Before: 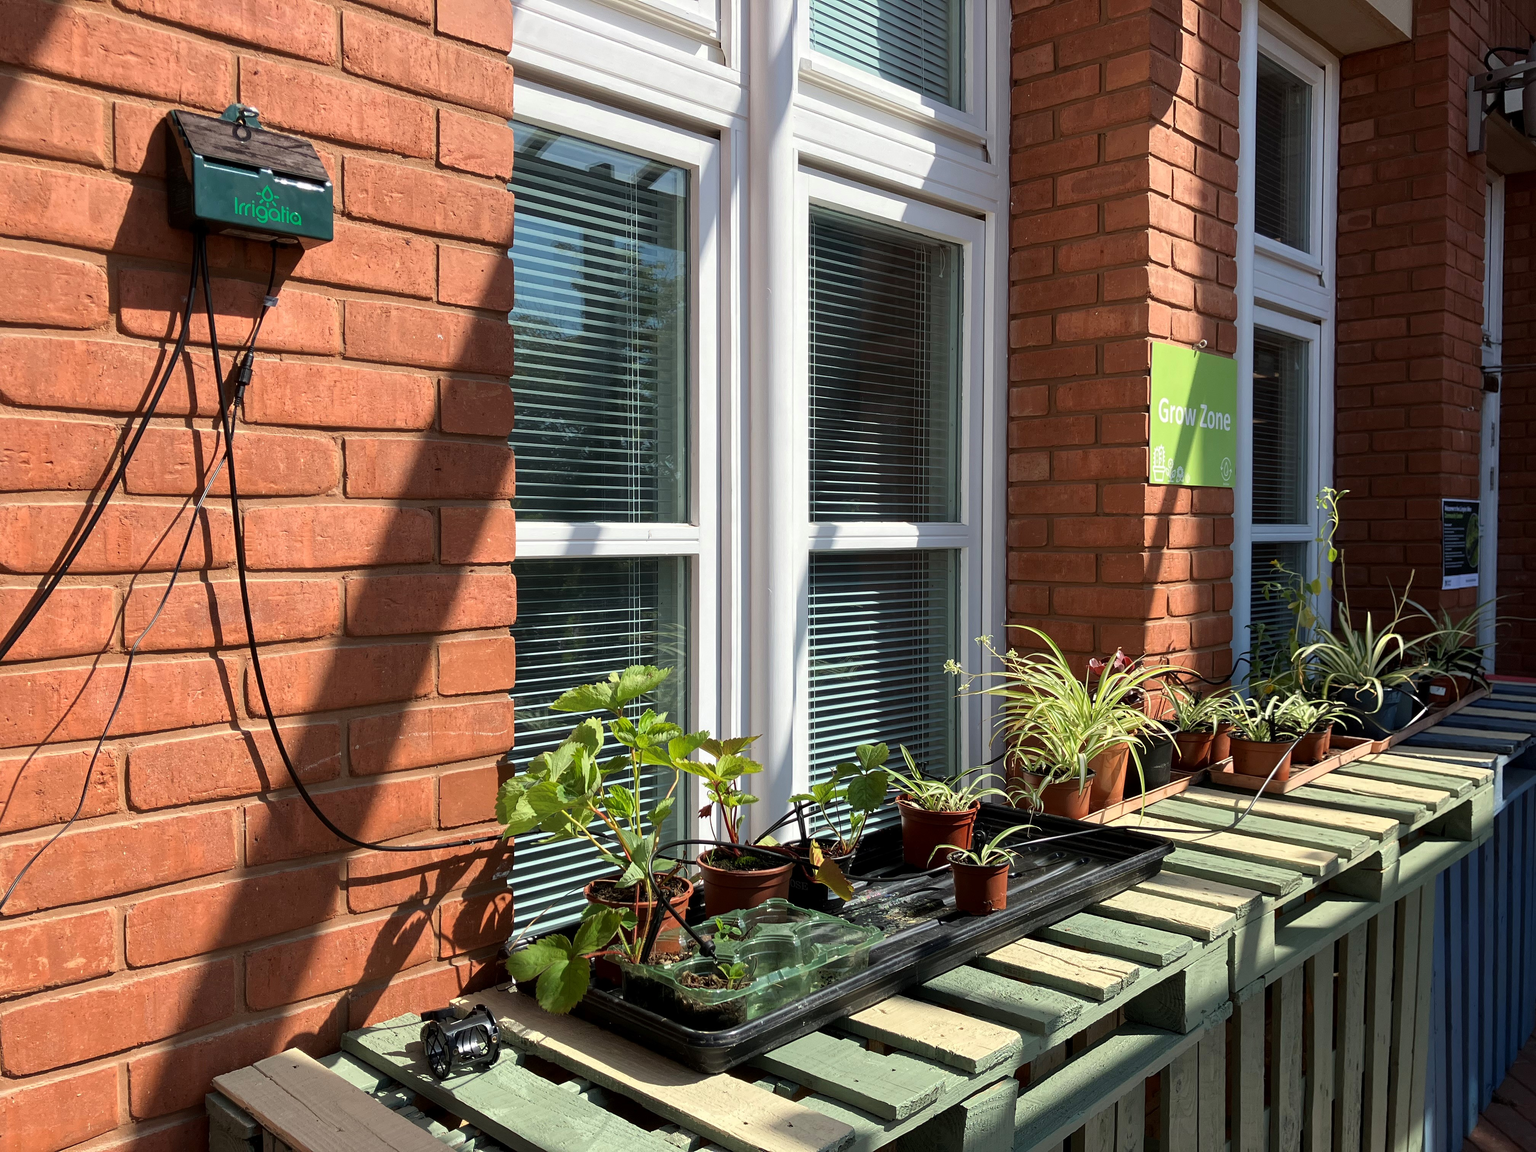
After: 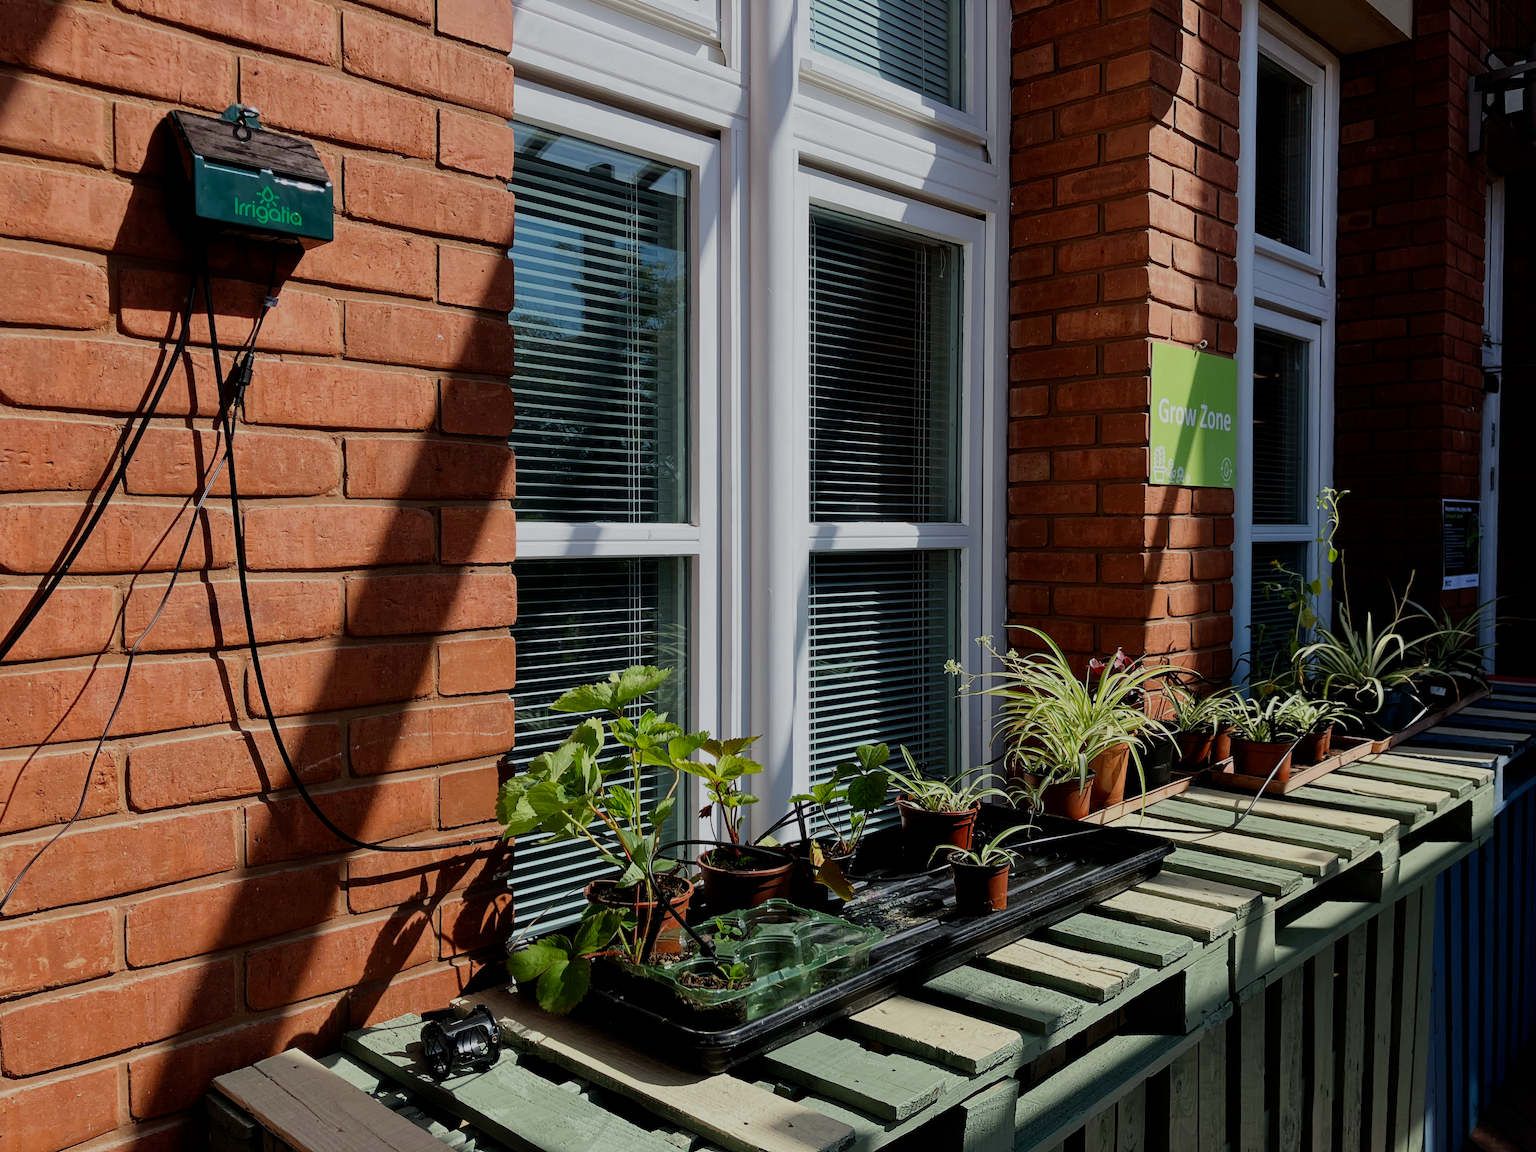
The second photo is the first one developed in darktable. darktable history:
filmic rgb: middle gray luminance 29%, black relative exposure -10.3 EV, white relative exposure 5.5 EV, threshold 6 EV, target black luminance 0%, hardness 3.95, latitude 2.04%, contrast 1.132, highlights saturation mix 5%, shadows ↔ highlights balance 15.11%, add noise in highlights 0, preserve chrominance no, color science v3 (2019), use custom middle-gray values true, iterations of high-quality reconstruction 0, contrast in highlights soft, enable highlight reconstruction true
white balance: red 0.98, blue 1.034
